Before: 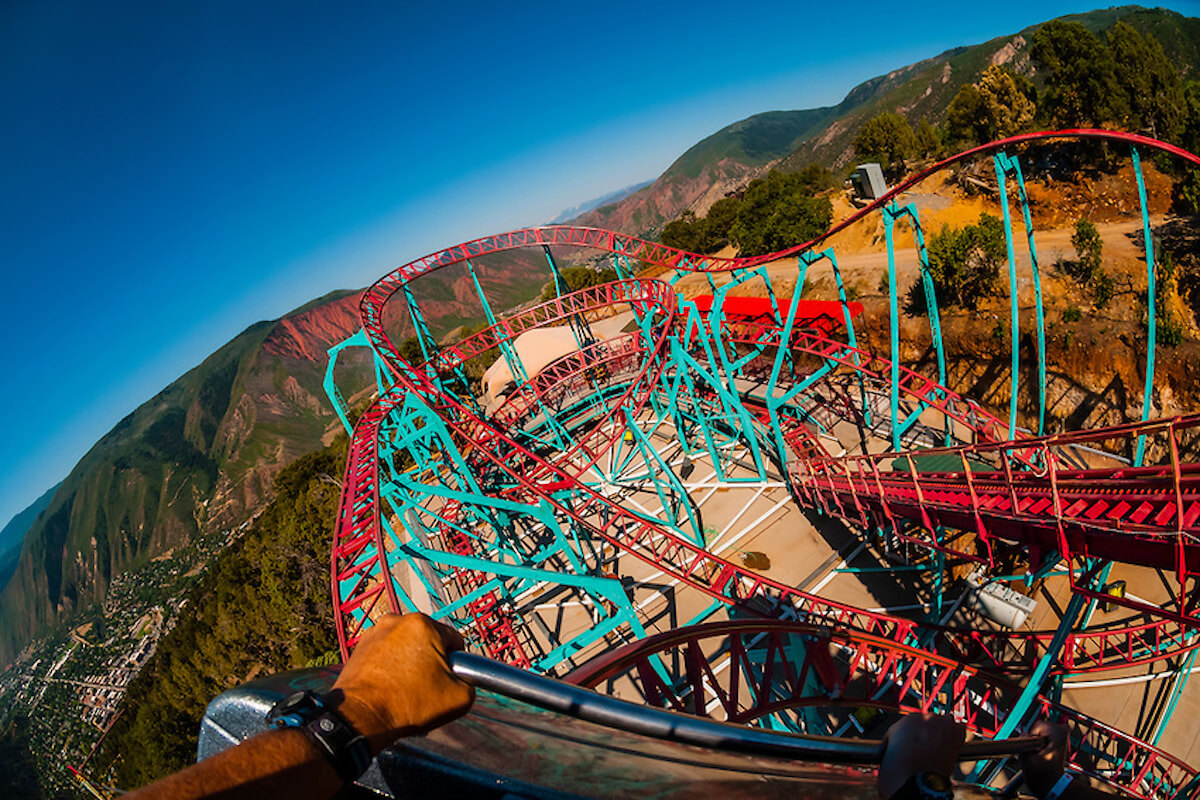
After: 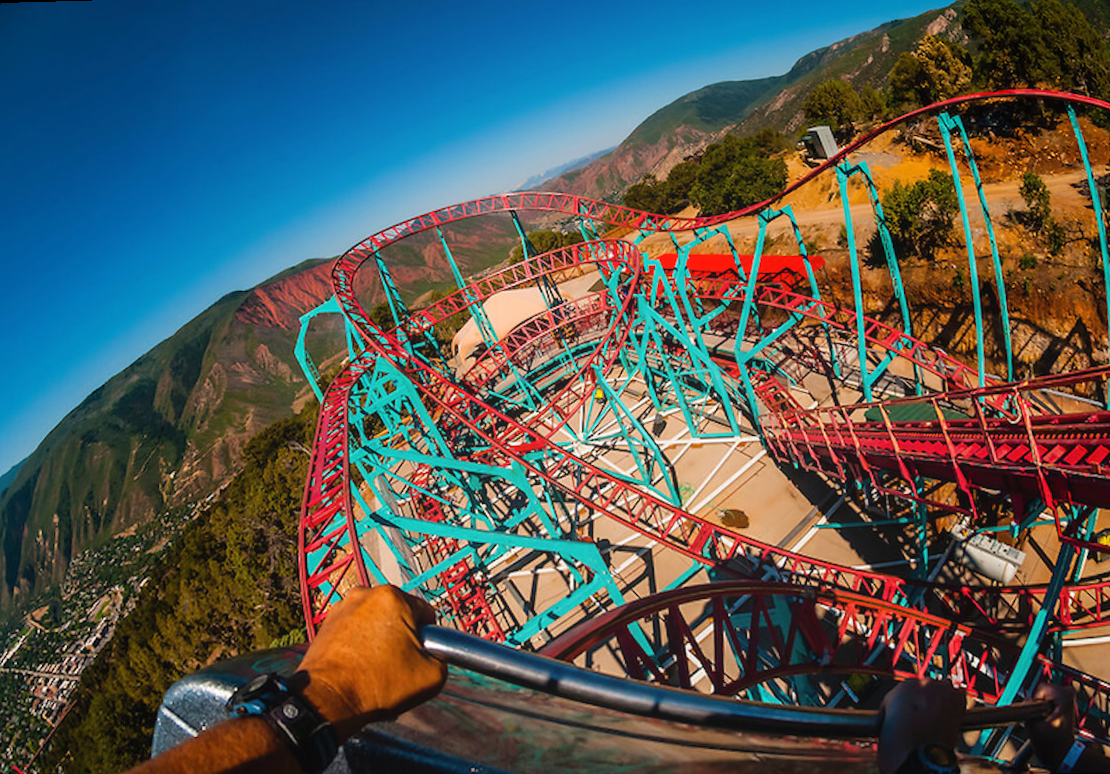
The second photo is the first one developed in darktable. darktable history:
bloom: size 38%, threshold 95%, strength 30%
rotate and perspective: rotation -1.68°, lens shift (vertical) -0.146, crop left 0.049, crop right 0.912, crop top 0.032, crop bottom 0.96
